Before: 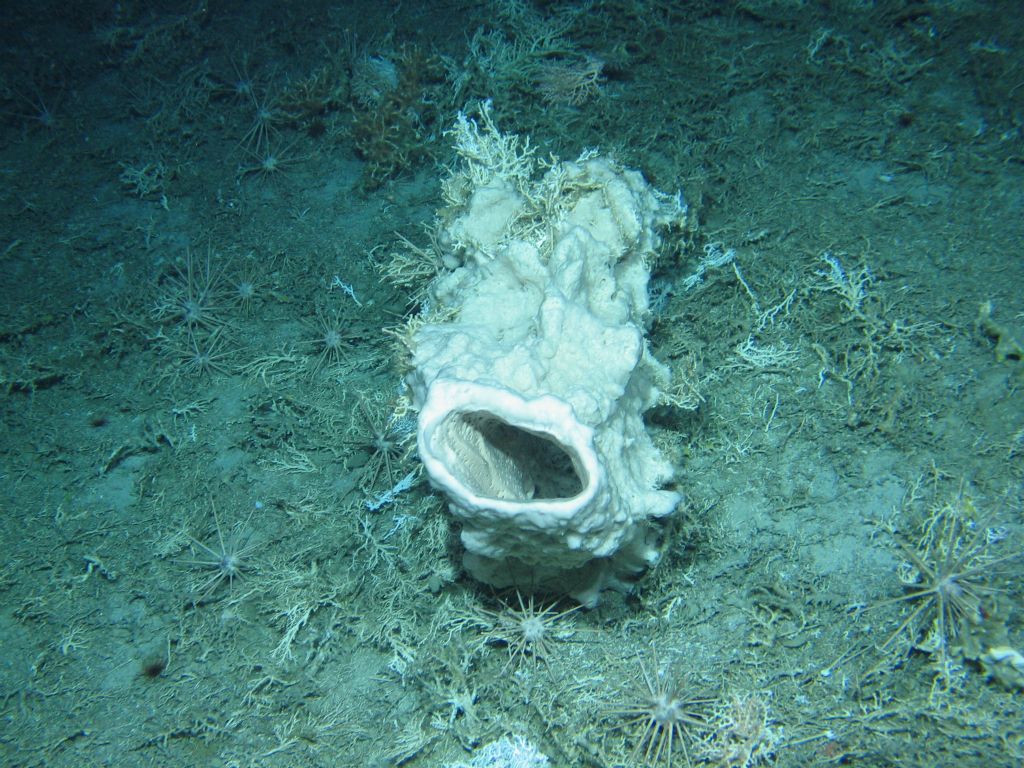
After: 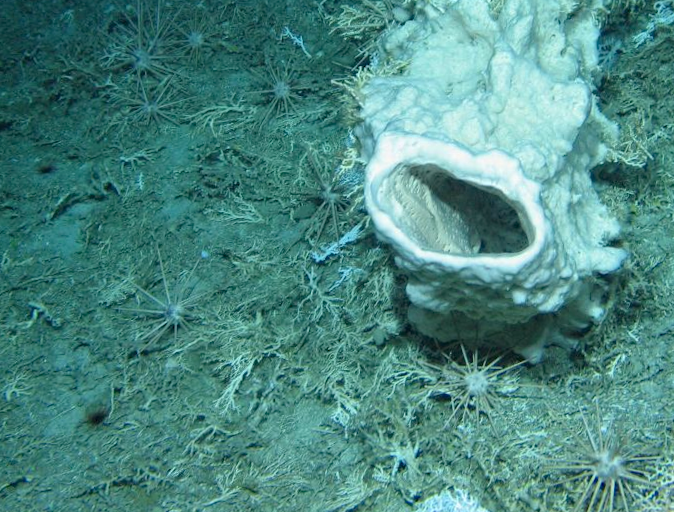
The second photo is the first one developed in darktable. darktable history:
crop and rotate: angle -1.02°, left 4.044%, top 31.641%, right 28.53%
haze removal: compatibility mode true, adaptive false
